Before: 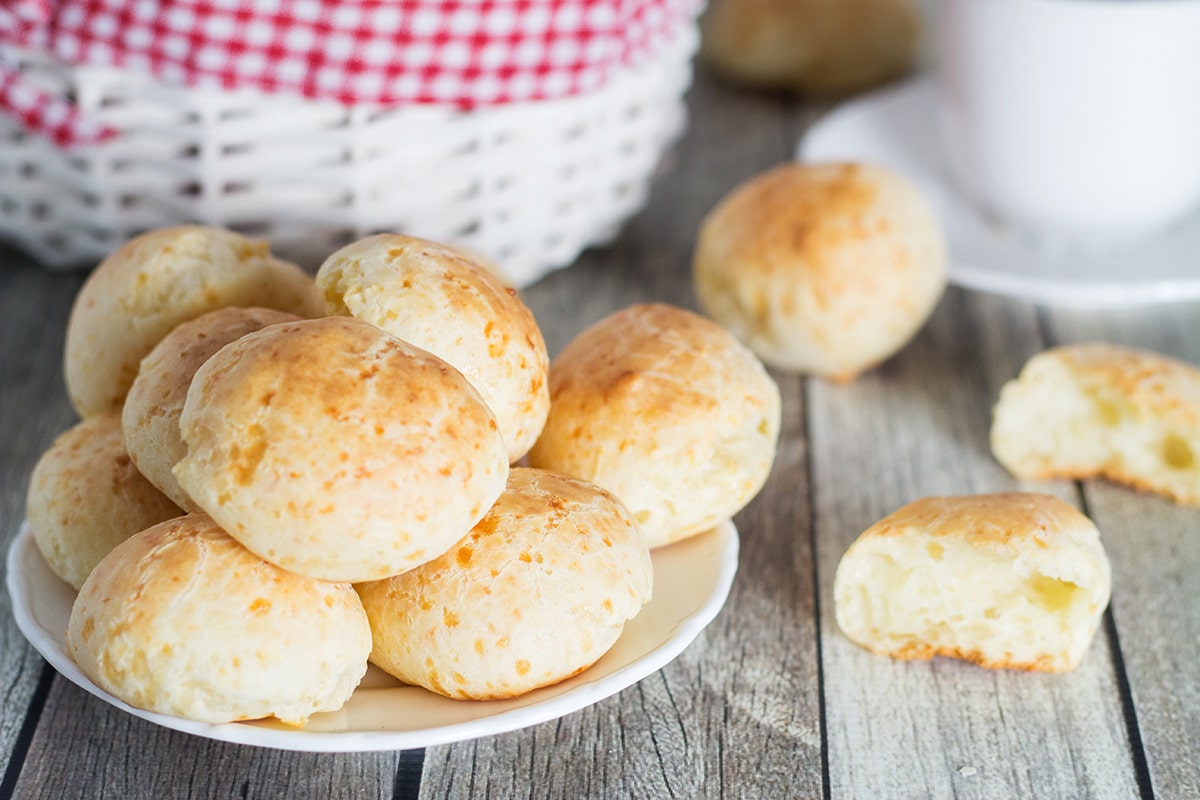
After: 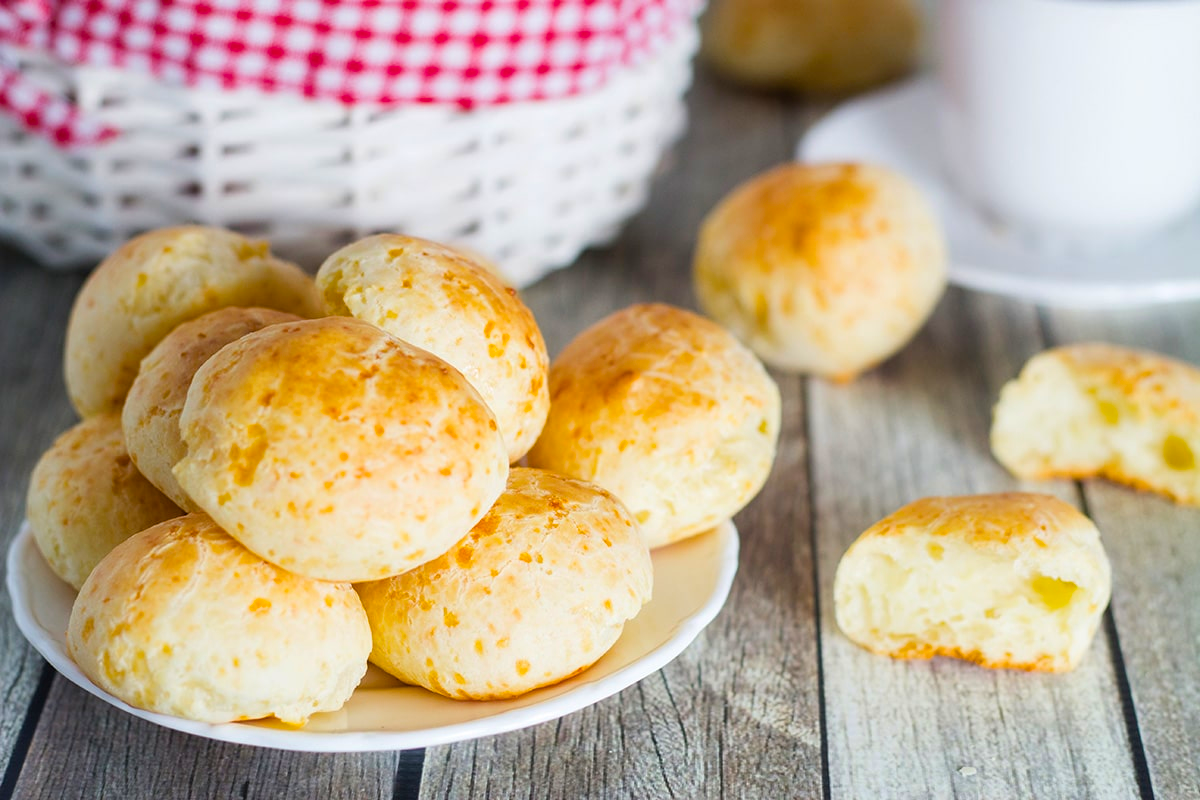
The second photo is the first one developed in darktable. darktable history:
color balance rgb: perceptual saturation grading › global saturation 30%, global vibrance 20%
